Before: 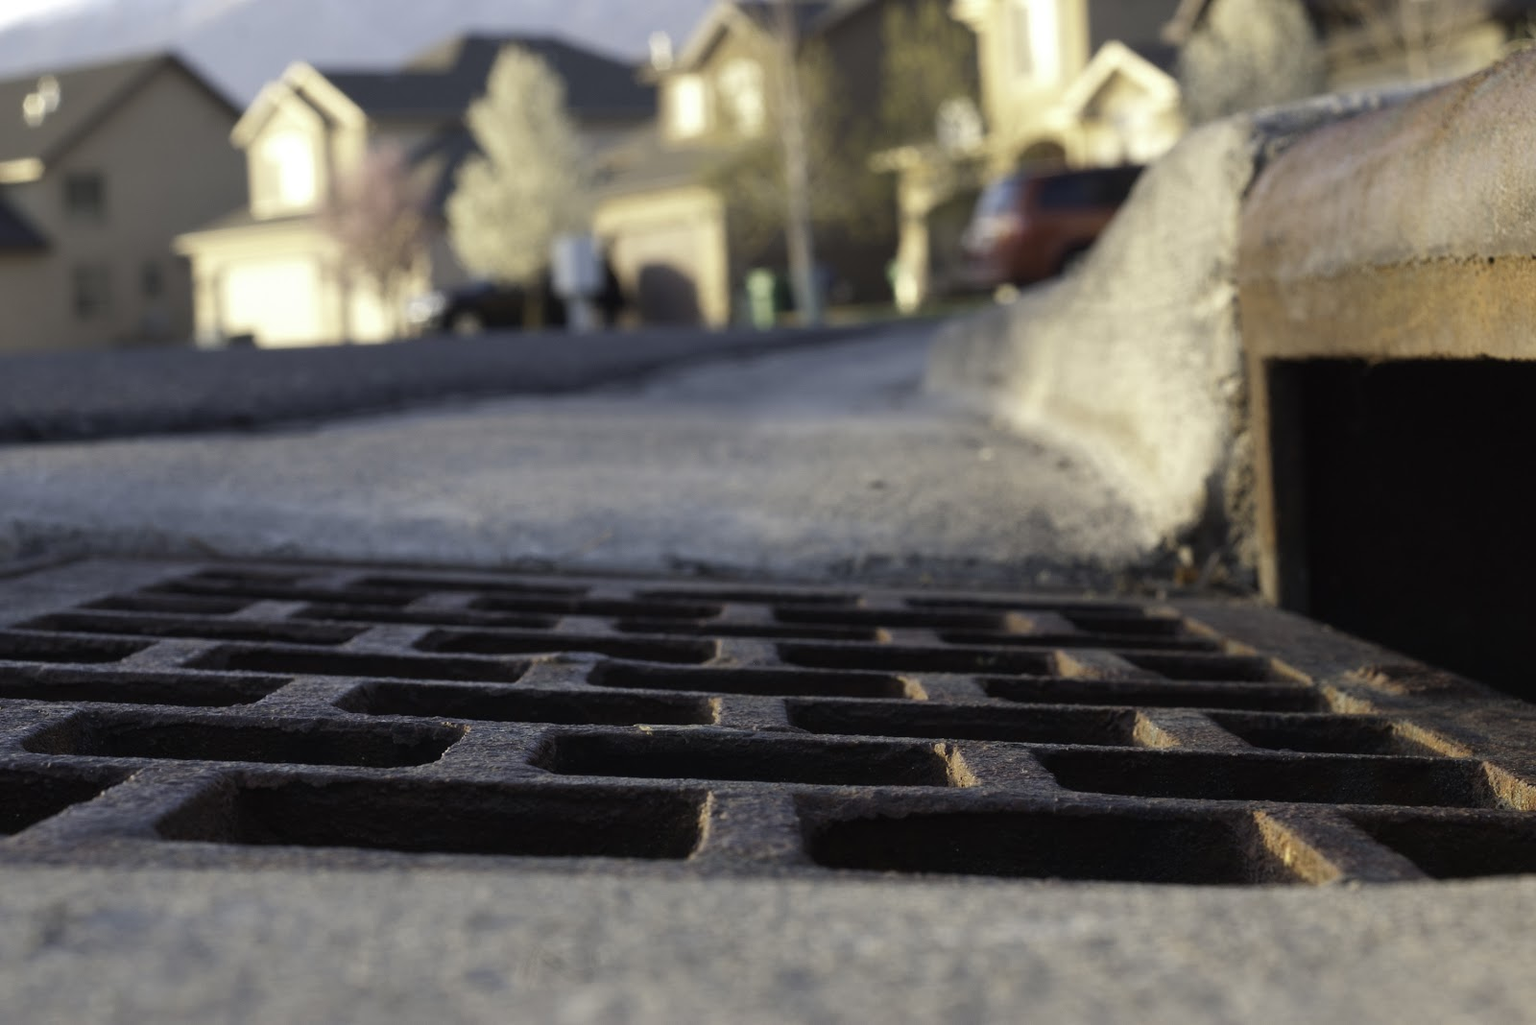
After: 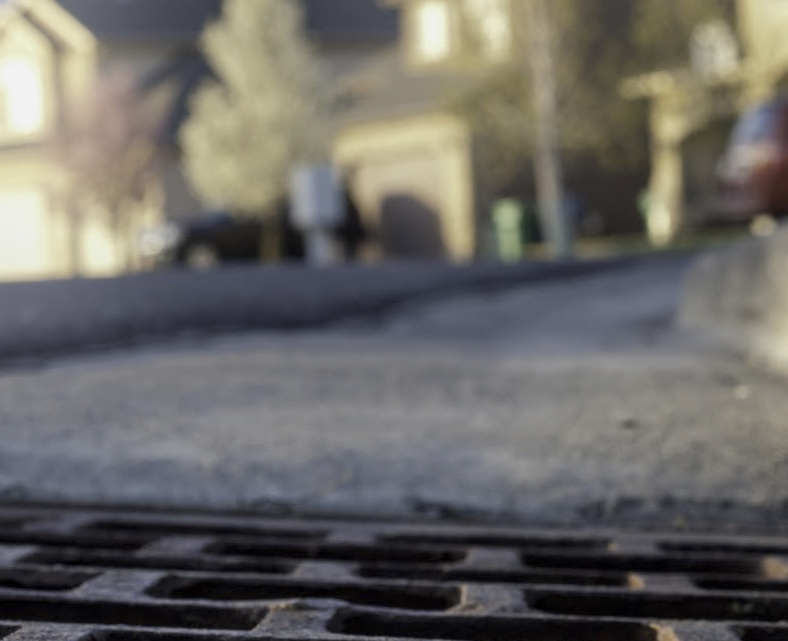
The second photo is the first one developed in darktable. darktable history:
bloom: on, module defaults
crop: left 17.835%, top 7.675%, right 32.881%, bottom 32.213%
tone equalizer: -8 EV 0.25 EV, -7 EV 0.417 EV, -6 EV 0.417 EV, -5 EV 0.25 EV, -3 EV -0.25 EV, -2 EV -0.417 EV, -1 EV -0.417 EV, +0 EV -0.25 EV, edges refinement/feathering 500, mask exposure compensation -1.57 EV, preserve details guided filter
local contrast: detail 130%
